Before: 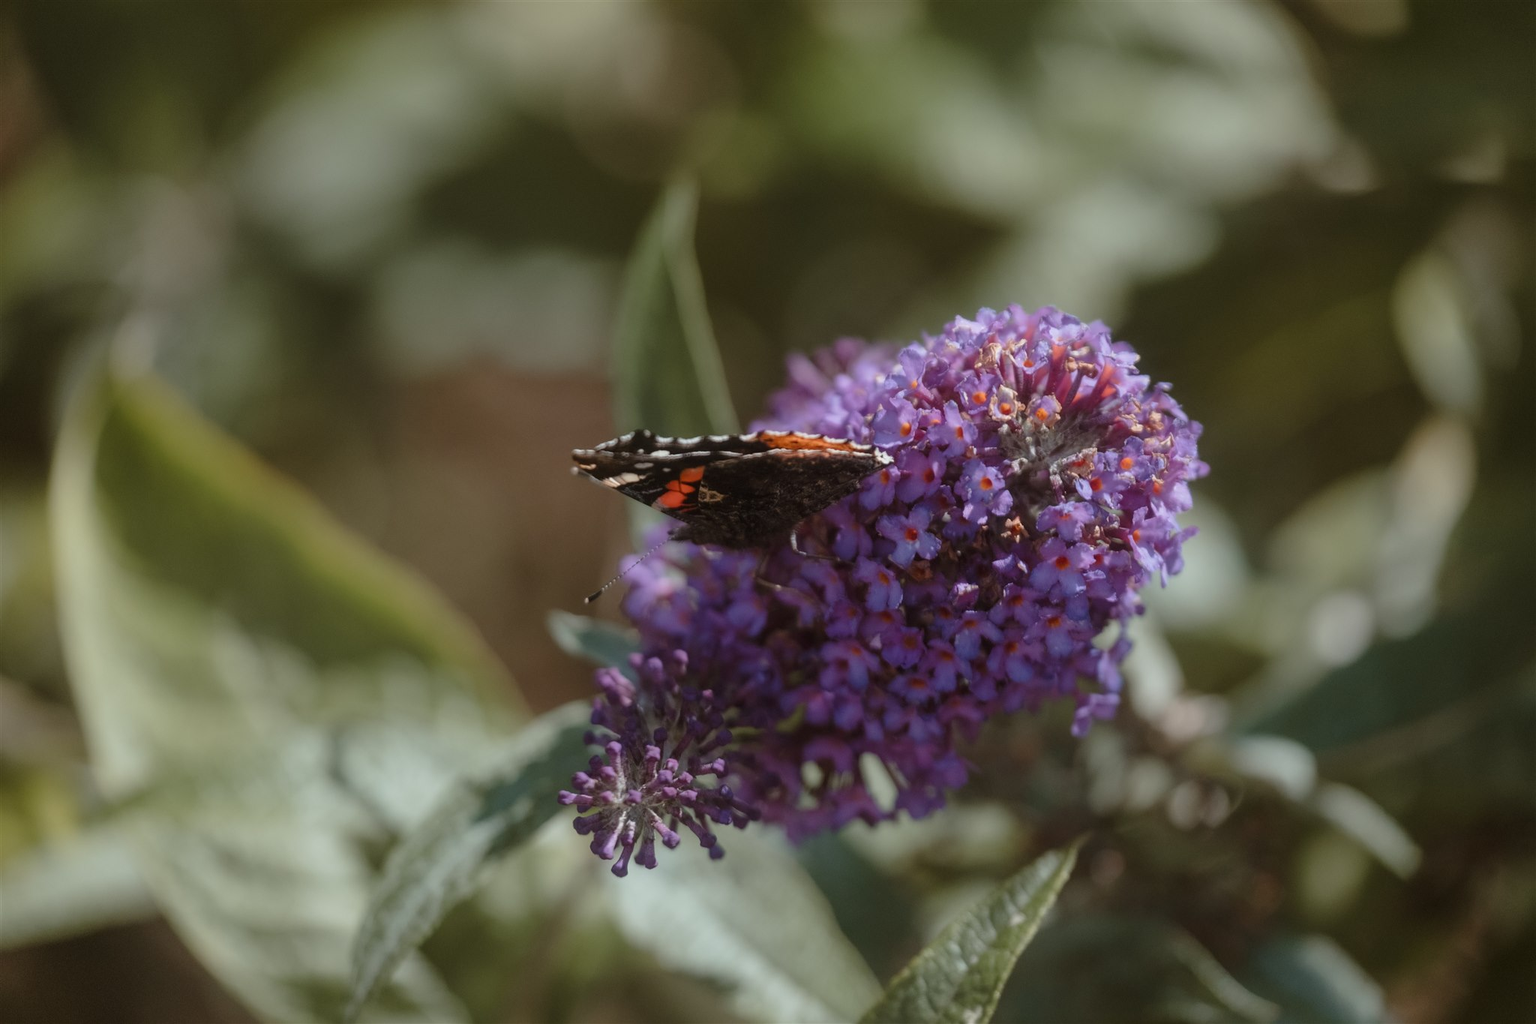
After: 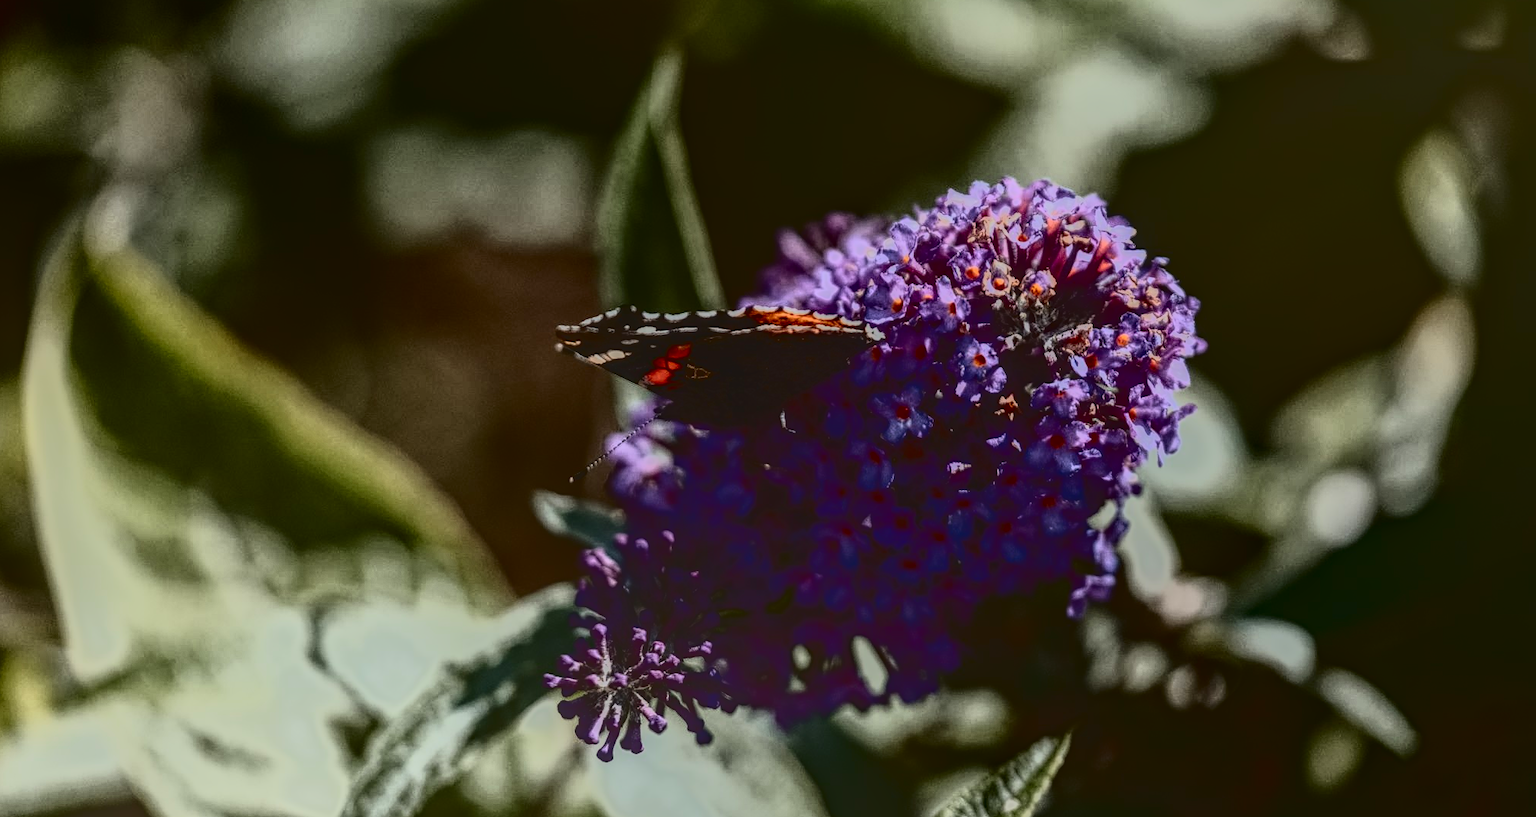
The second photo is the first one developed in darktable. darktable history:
tone curve: curves: ch0 [(0, 0) (0.003, 0.005) (0.011, 0.005) (0.025, 0.006) (0.044, 0.008) (0.069, 0.01) (0.1, 0.012) (0.136, 0.015) (0.177, 0.019) (0.224, 0.017) (0.277, 0.015) (0.335, 0.018) (0.399, 0.043) (0.468, 0.118) (0.543, 0.349) (0.623, 0.591) (0.709, 0.88) (0.801, 0.983) (0.898, 0.973) (1, 1)], color space Lab, independent channels, preserve colors none
exposure: exposure 0.702 EV, compensate highlight preservation false
local contrast: highlights 20%, shadows 28%, detail 201%, midtone range 0.2
crop and rotate: left 1.804%, top 12.82%, right 0.213%, bottom 8.995%
